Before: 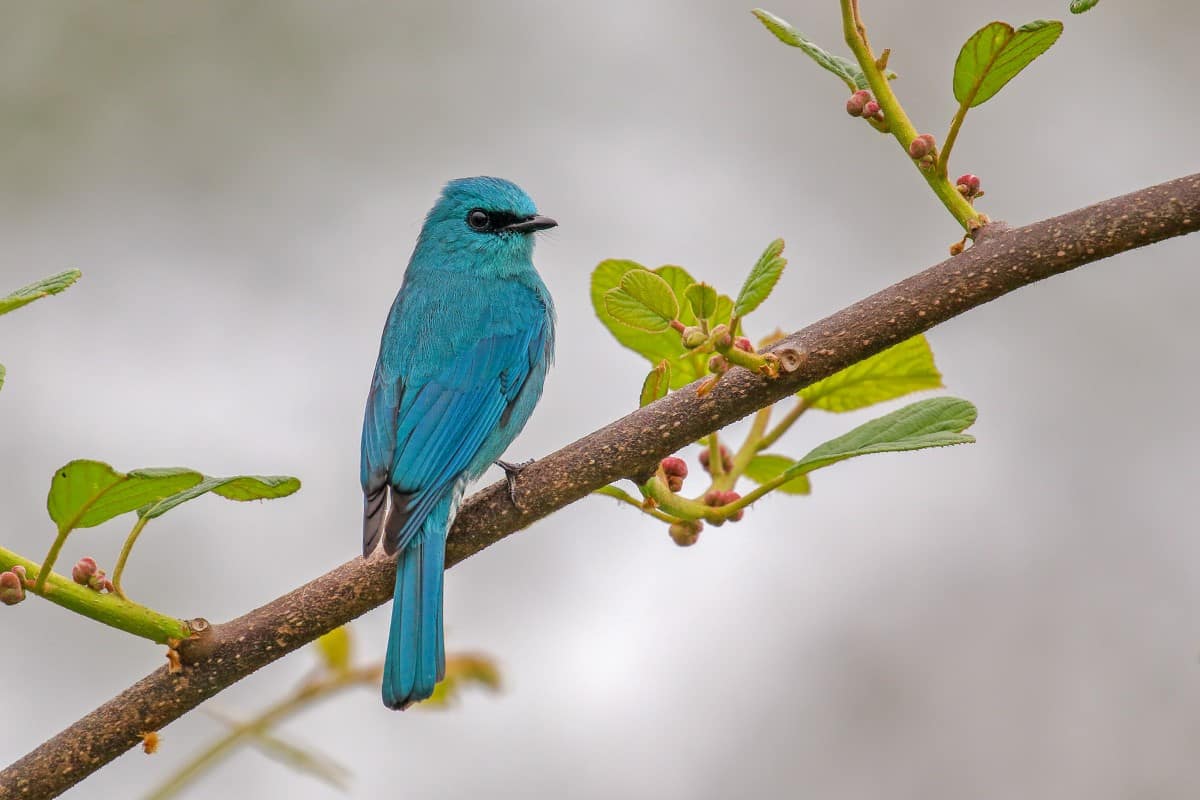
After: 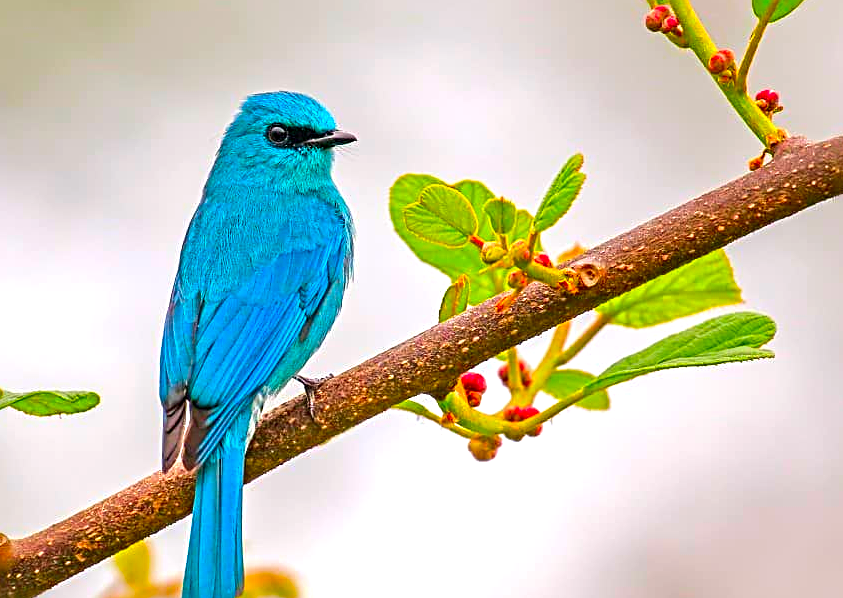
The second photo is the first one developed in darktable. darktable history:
crop and rotate: left 16.755%, top 10.727%, right 12.967%, bottom 14.49%
exposure: exposure 0.558 EV, compensate exposure bias true, compensate highlight preservation false
sharpen: radius 2.82, amount 0.705
color correction: highlights b* 0.052, saturation 2.15
